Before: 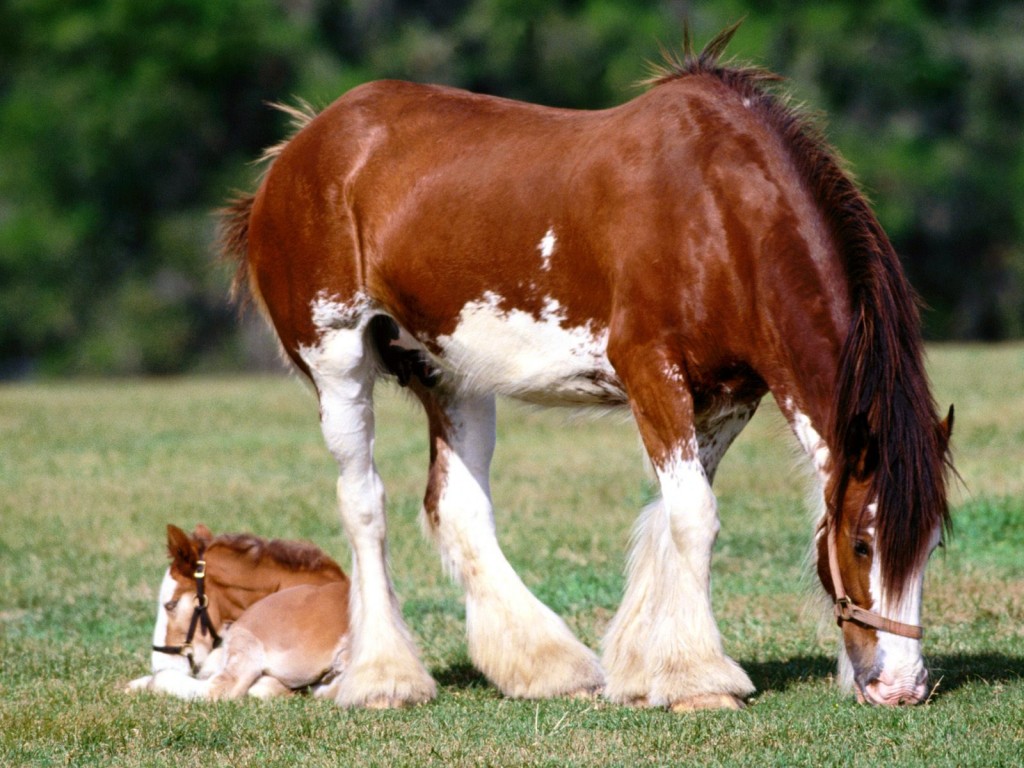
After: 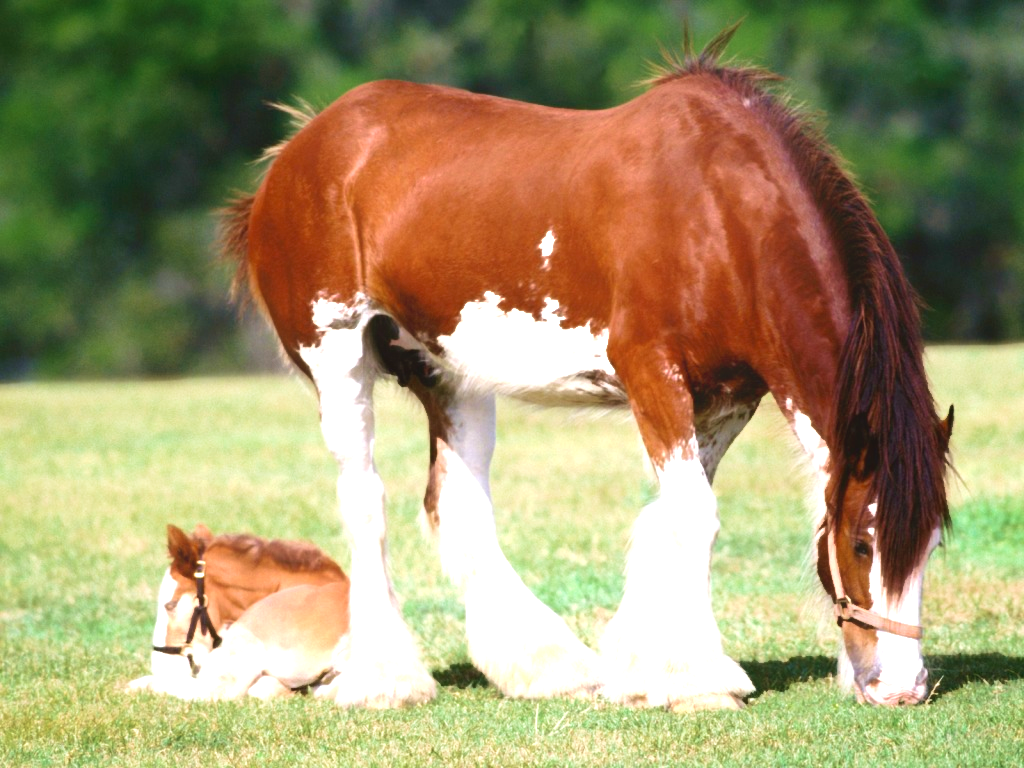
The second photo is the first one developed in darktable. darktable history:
velvia: on, module defaults
exposure: black level correction 0, exposure 1.1 EV, compensate highlight preservation false
contrast equalizer: octaves 7, y [[0.6 ×6], [0.55 ×6], [0 ×6], [0 ×6], [0 ×6]], mix -1
